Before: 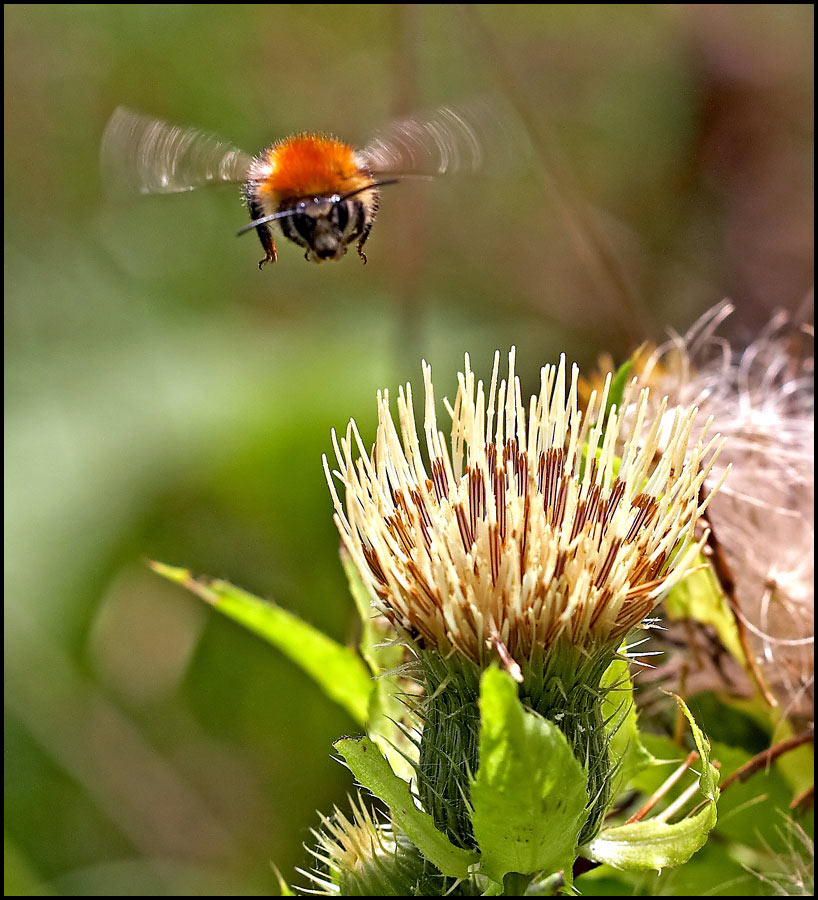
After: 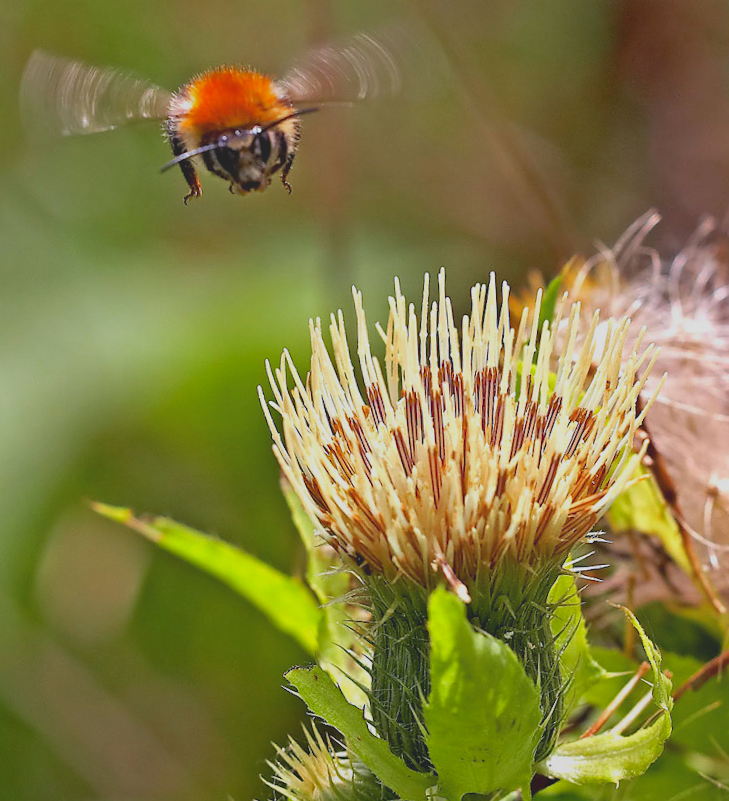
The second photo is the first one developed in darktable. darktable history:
crop and rotate: angle 3.14°, left 5.577%, top 5.703%
local contrast: detail 69%
